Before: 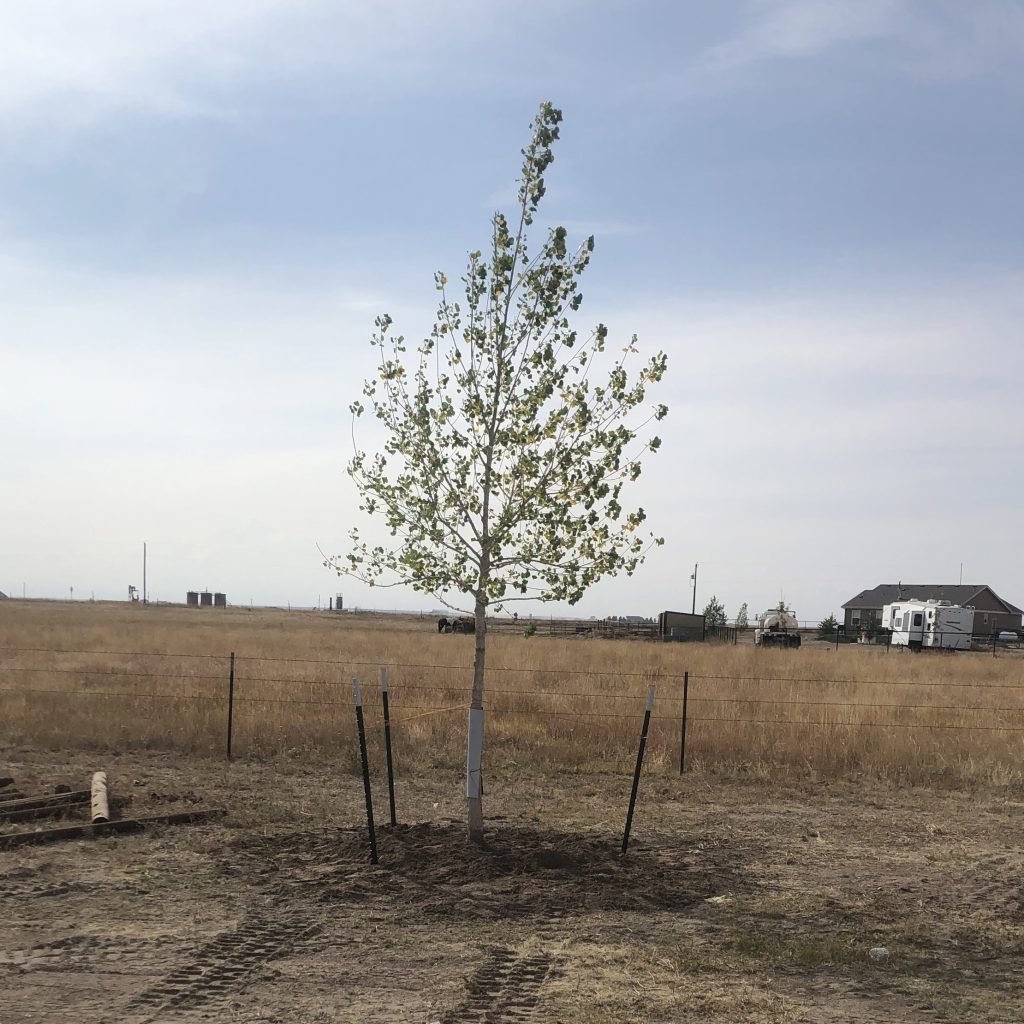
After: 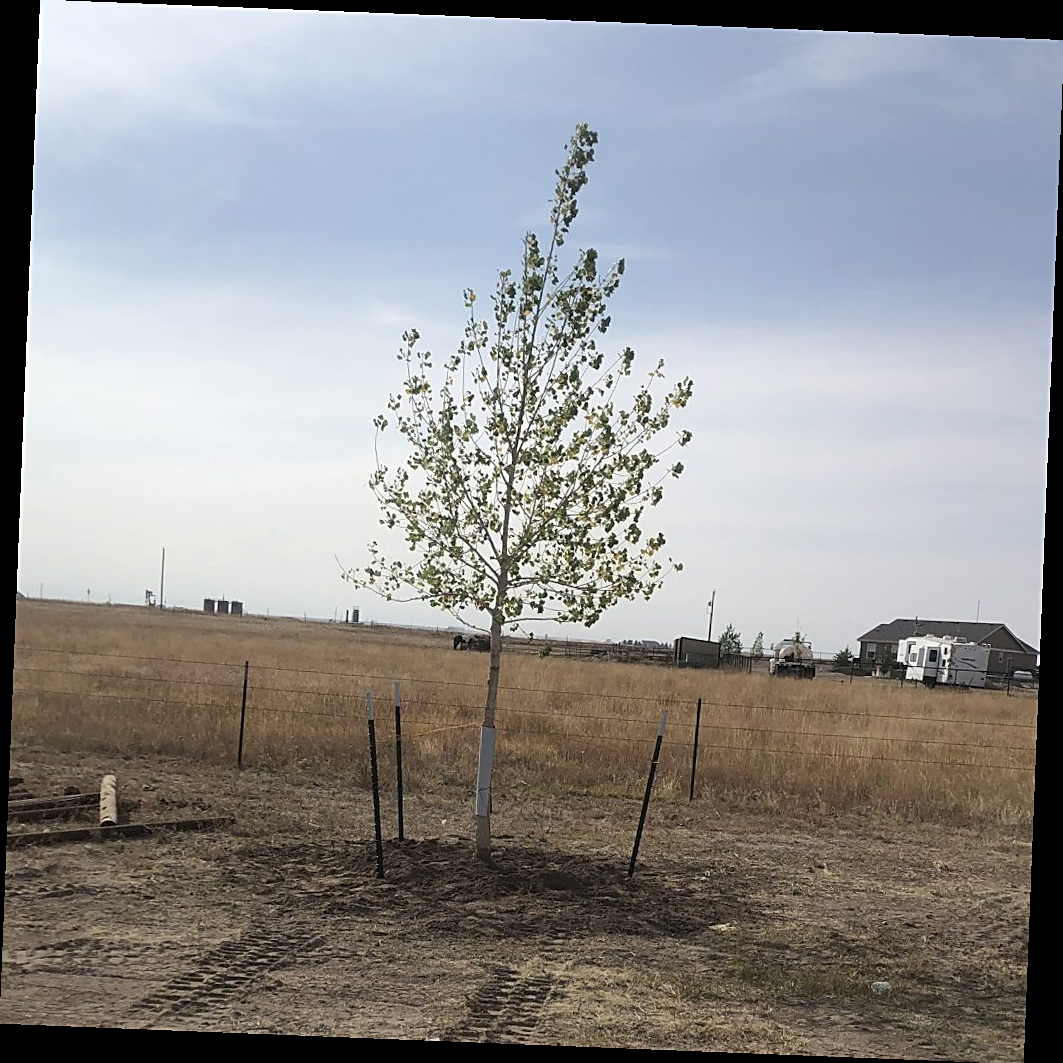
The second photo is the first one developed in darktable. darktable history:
sharpen: on, module defaults
rotate and perspective: rotation 2.27°, automatic cropping off
